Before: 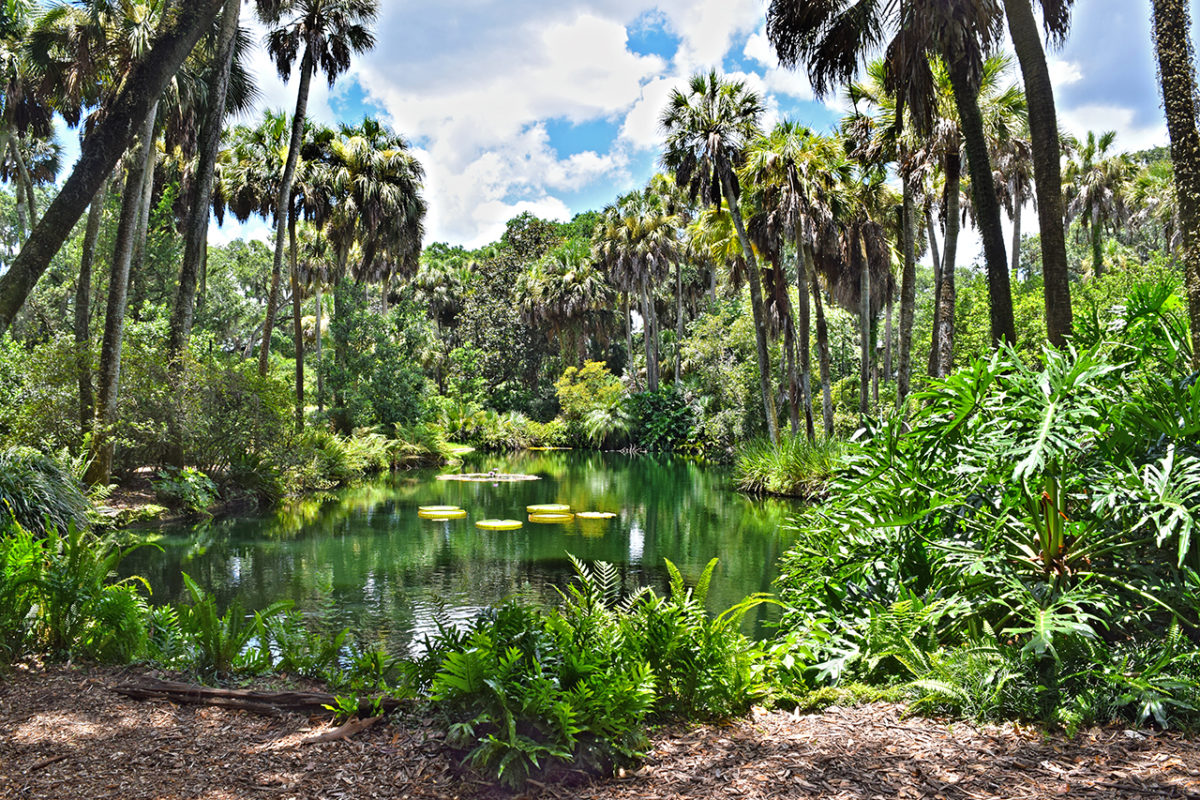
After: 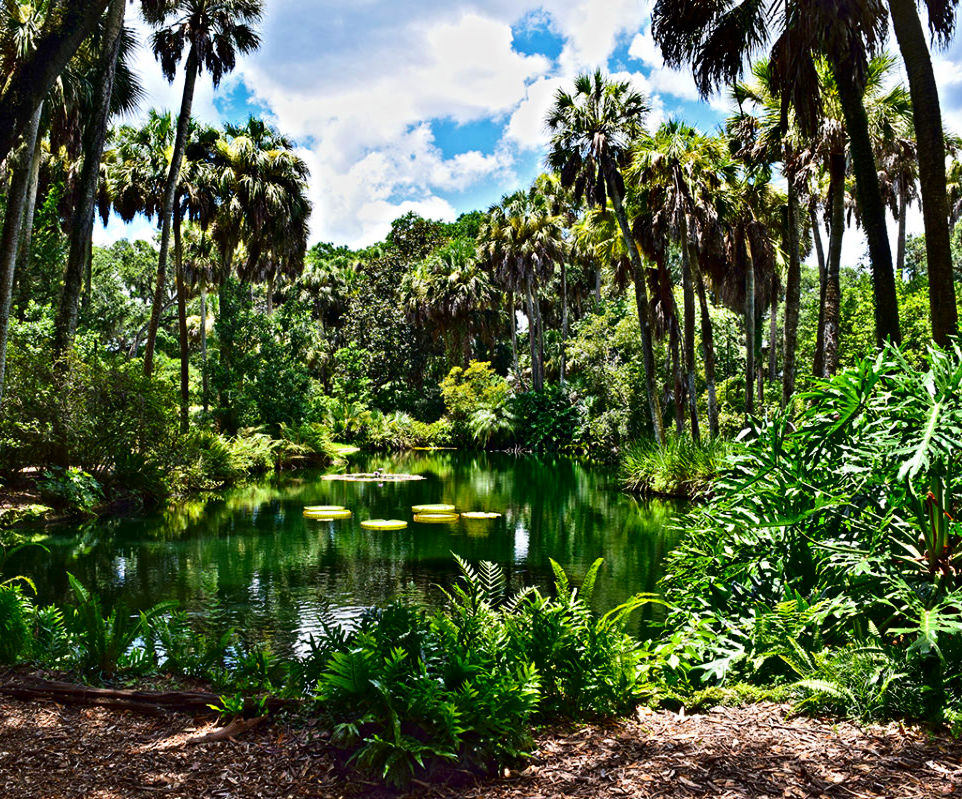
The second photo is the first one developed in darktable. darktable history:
crop and rotate: left 9.597%, right 10.195%
velvia: on, module defaults
contrast brightness saturation: contrast 0.19, brightness -0.24, saturation 0.11
